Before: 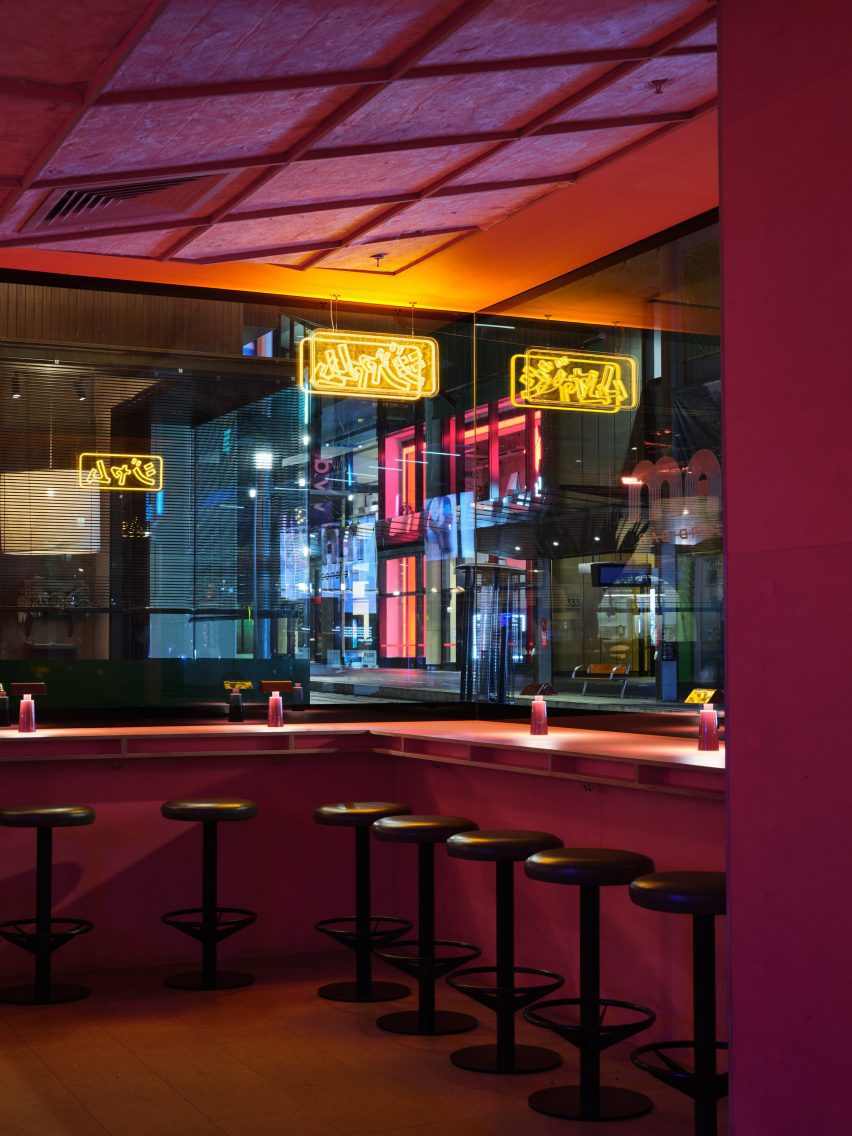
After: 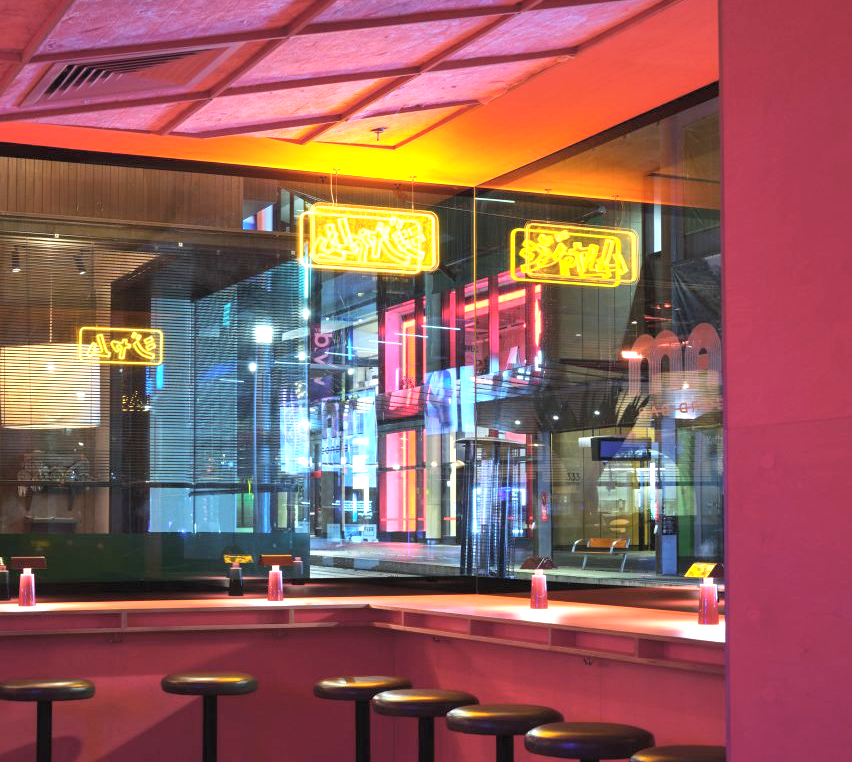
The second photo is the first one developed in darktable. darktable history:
crop: top 11.145%, bottom 21.732%
contrast brightness saturation: brightness 0.15
exposure: black level correction 0, exposure 1 EV, compensate highlight preservation false
